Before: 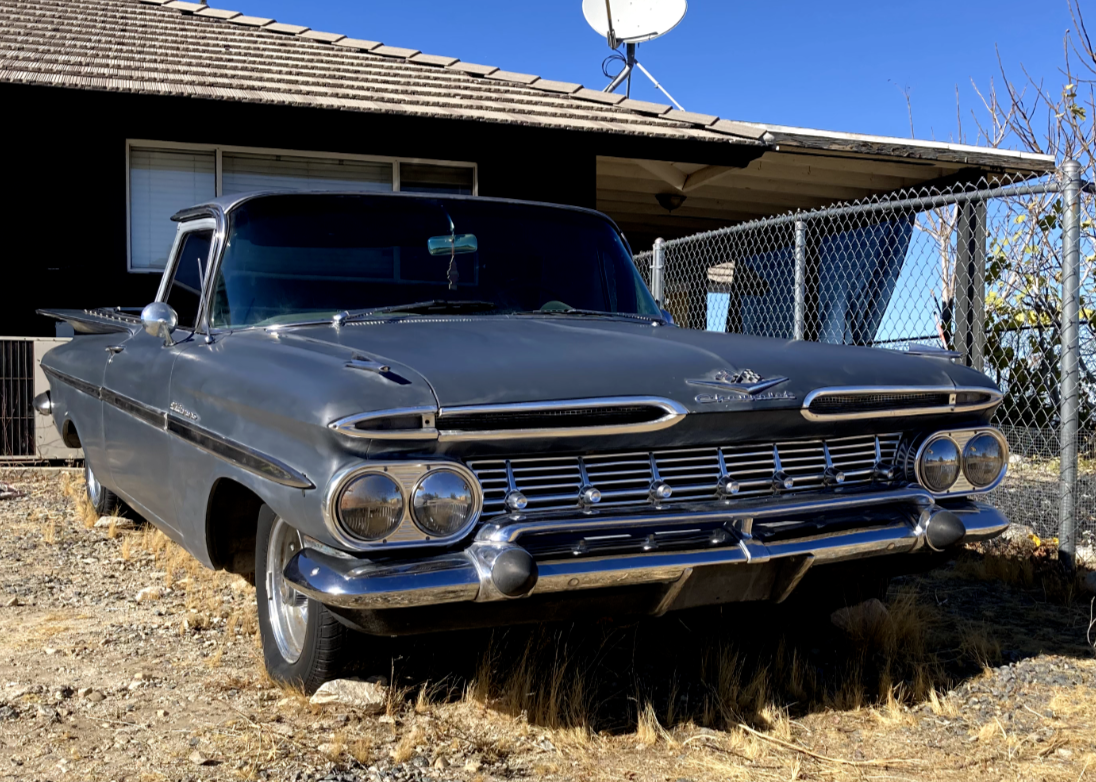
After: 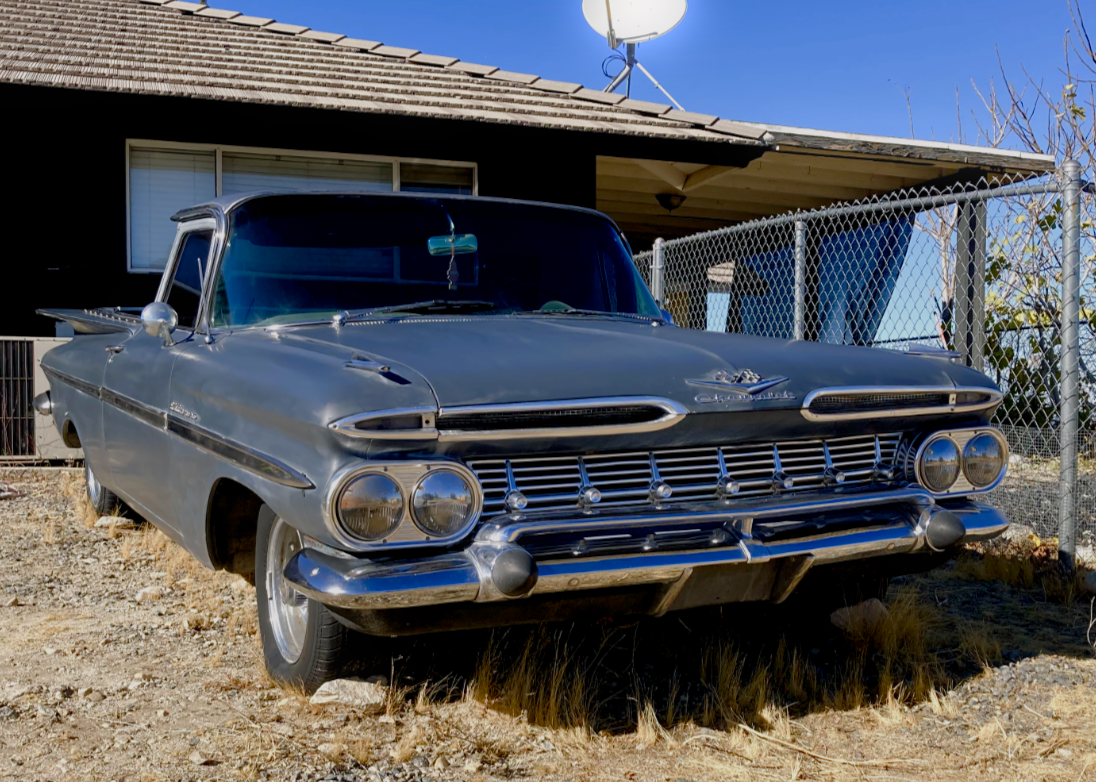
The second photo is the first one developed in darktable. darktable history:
color balance rgb: shadows lift › chroma 1%, shadows lift › hue 113°, highlights gain › chroma 0.2%, highlights gain › hue 333°, perceptual saturation grading › global saturation 20%, perceptual saturation grading › highlights -50%, perceptual saturation grading › shadows 25%, contrast -20%
bloom: size 5%, threshold 95%, strength 15%
